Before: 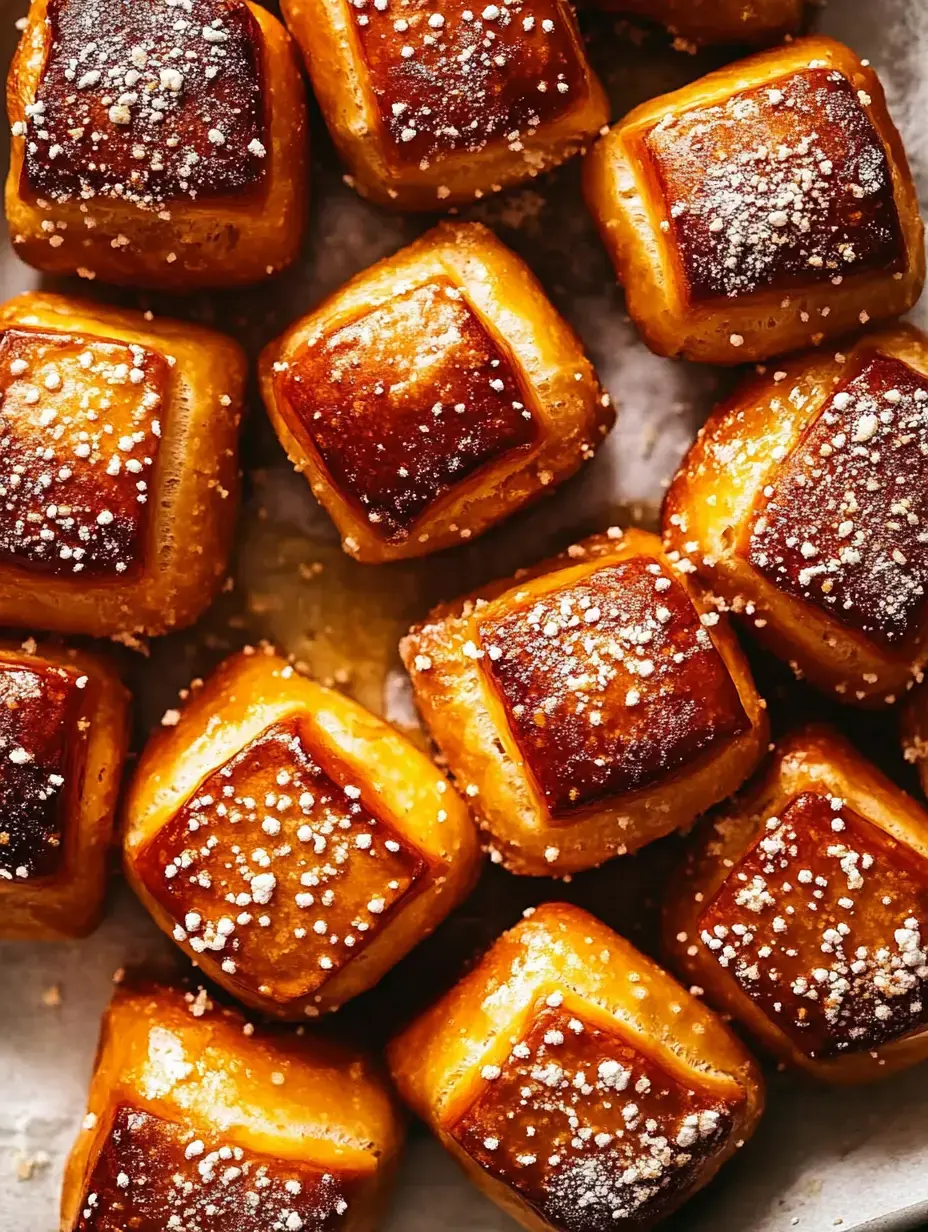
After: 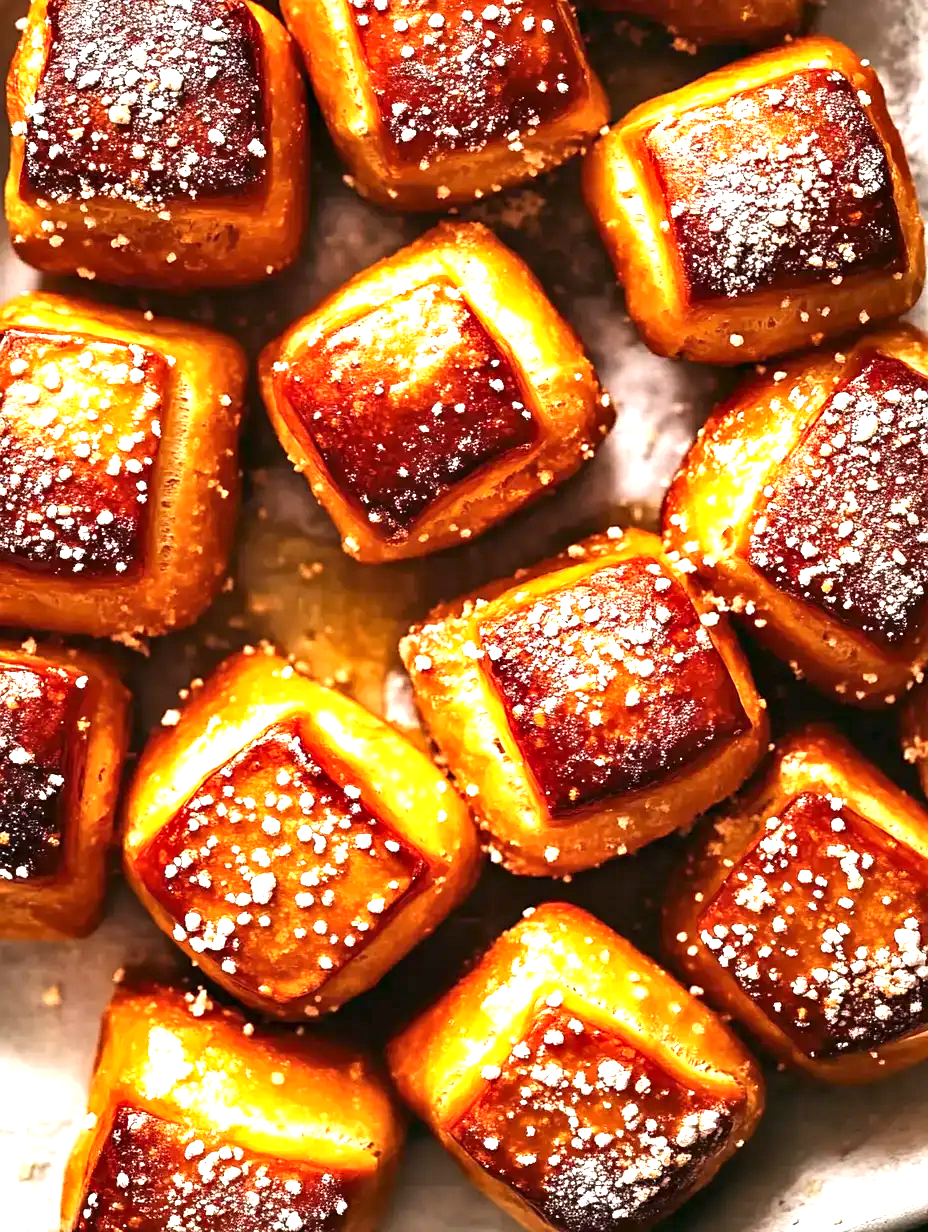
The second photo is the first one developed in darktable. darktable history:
rotate and perspective: crop left 0, crop top 0
exposure: black level correction 0, exposure 1.1 EV, compensate exposure bias true, compensate highlight preservation false
contrast equalizer: octaves 7, y [[0.6 ×6], [0.55 ×6], [0 ×6], [0 ×6], [0 ×6]], mix 0.3
